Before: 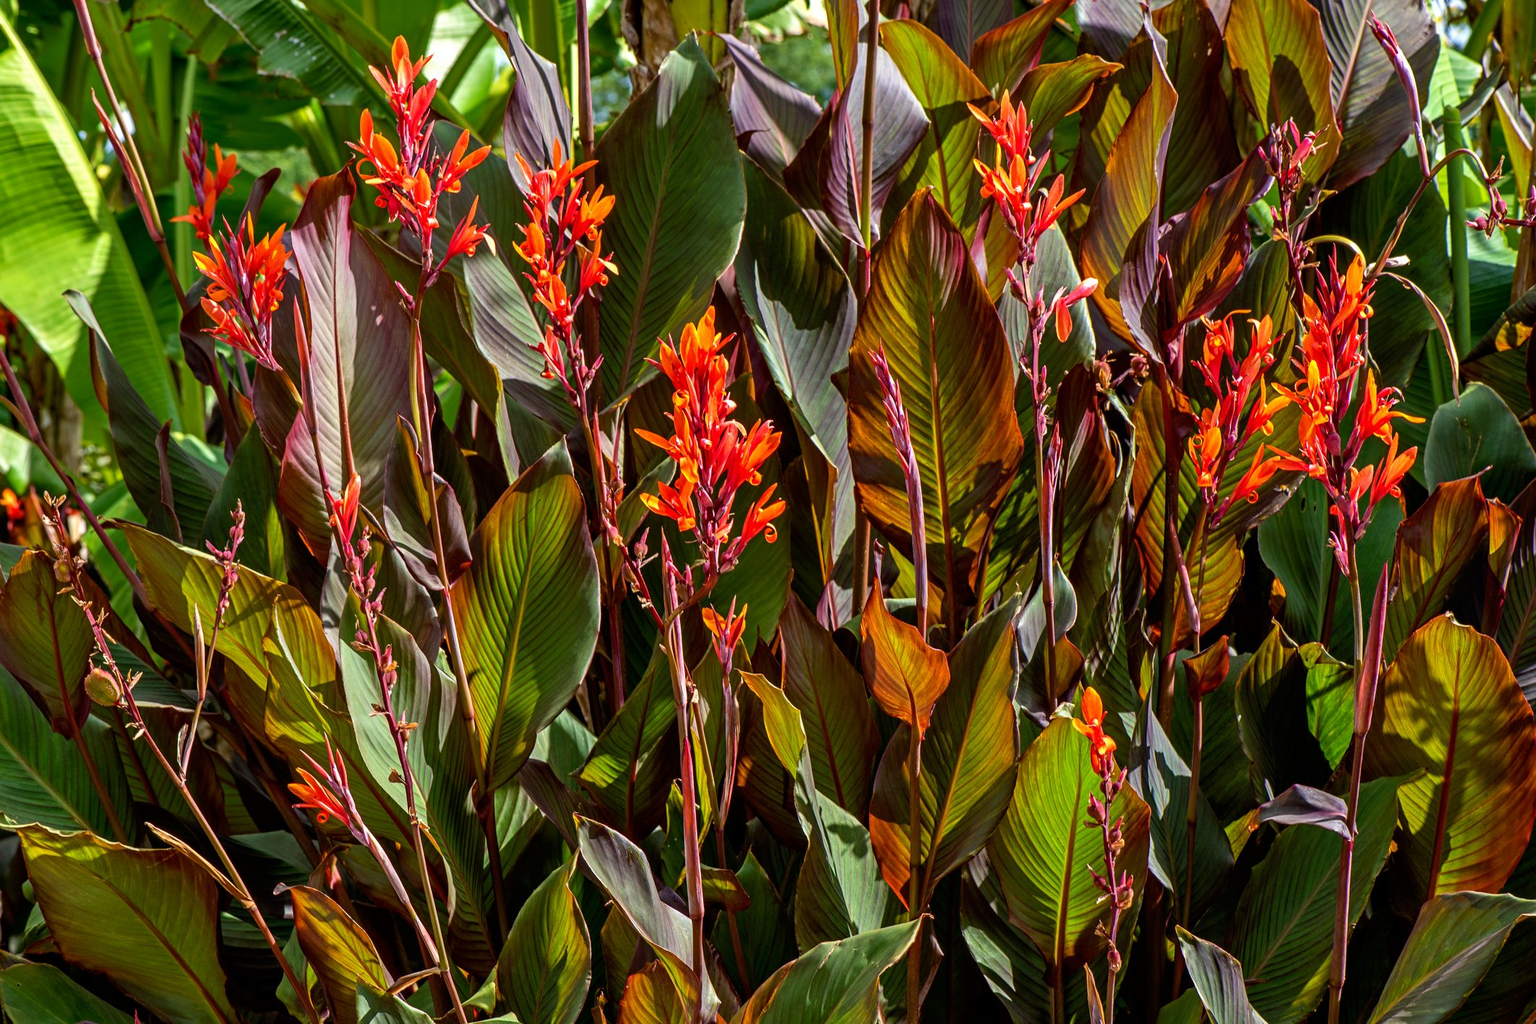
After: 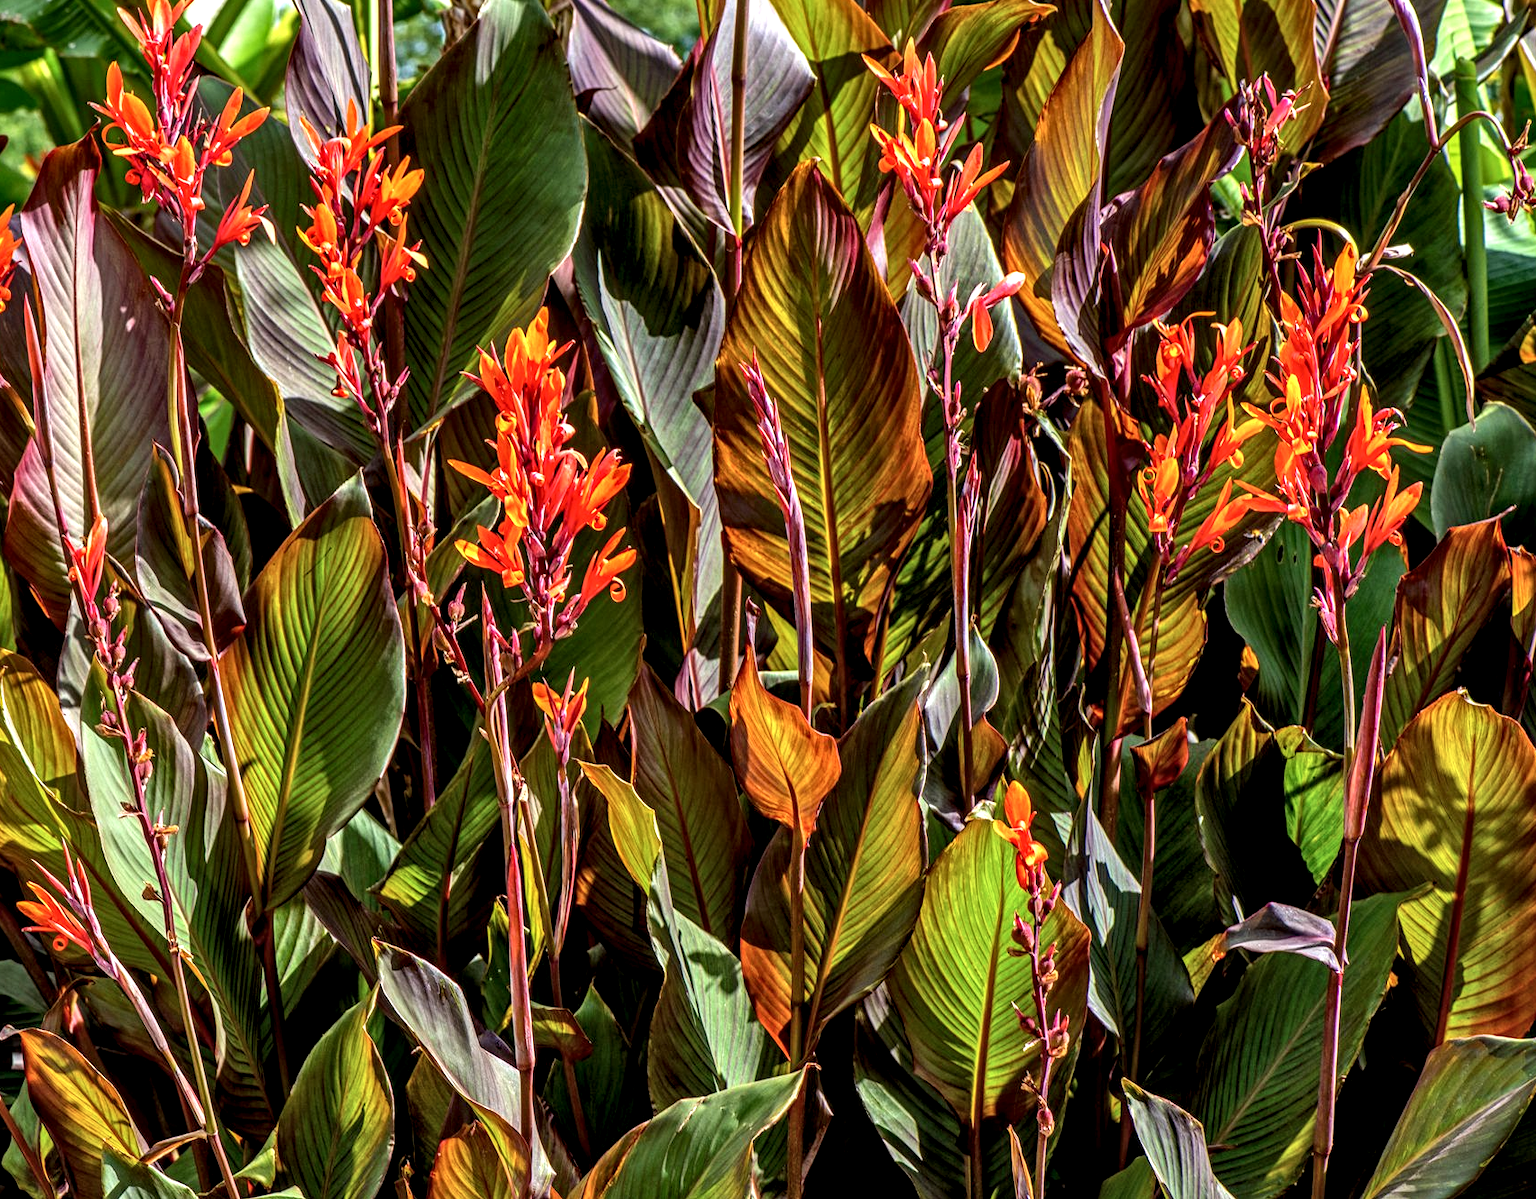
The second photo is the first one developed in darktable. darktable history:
local contrast: detail 160%
crop and rotate: left 17.904%, top 5.805%, right 1.713%
levels: levels [0, 0.476, 0.951]
shadows and highlights: shadows 33.26, highlights -47.58, compress 49.94%, soften with gaussian
